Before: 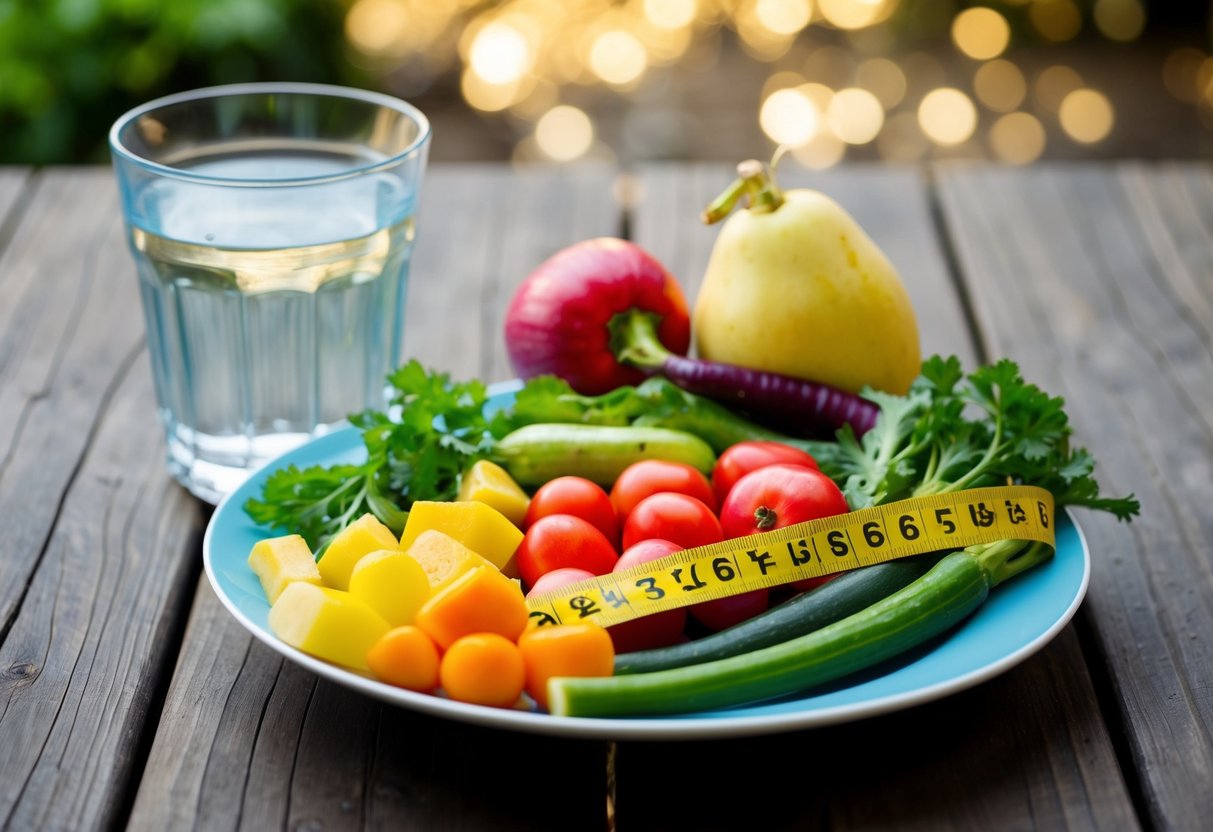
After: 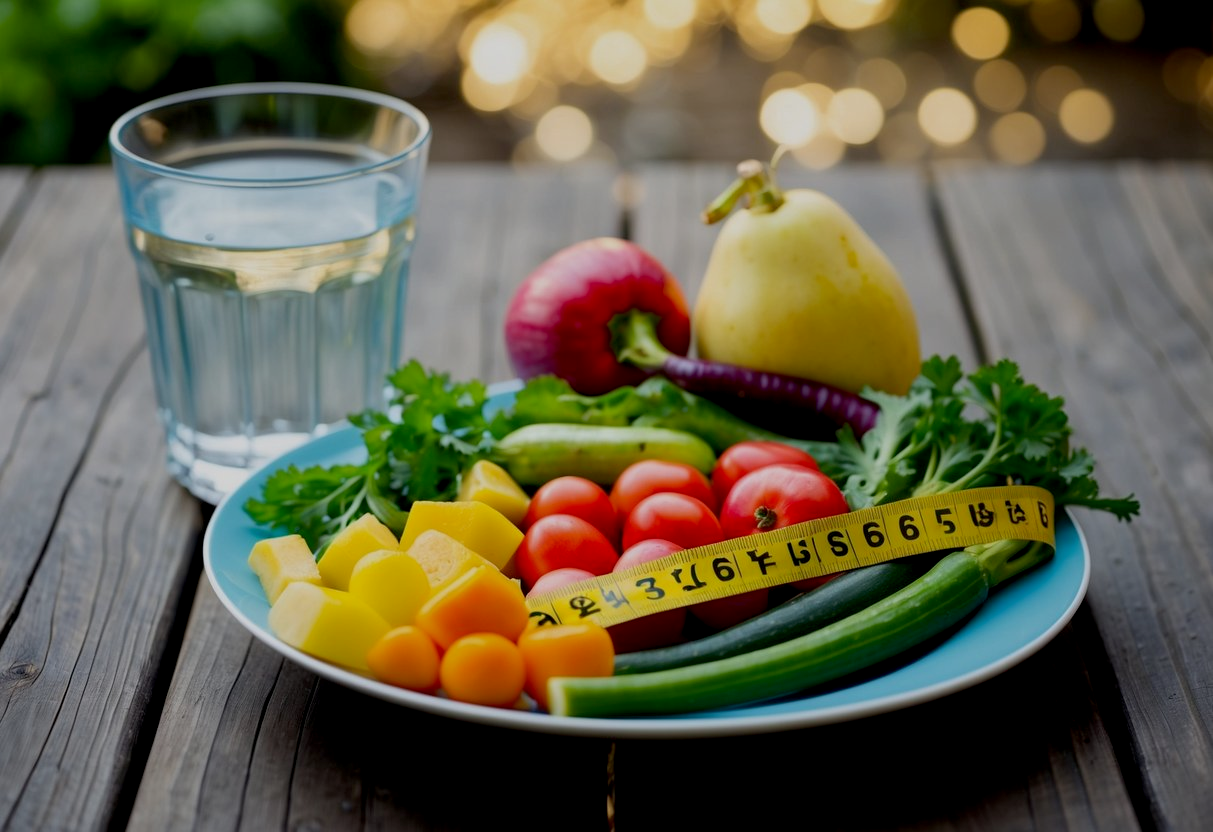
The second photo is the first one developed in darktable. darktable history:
exposure: black level correction 0.009, exposure -0.617 EV, compensate highlight preservation false
